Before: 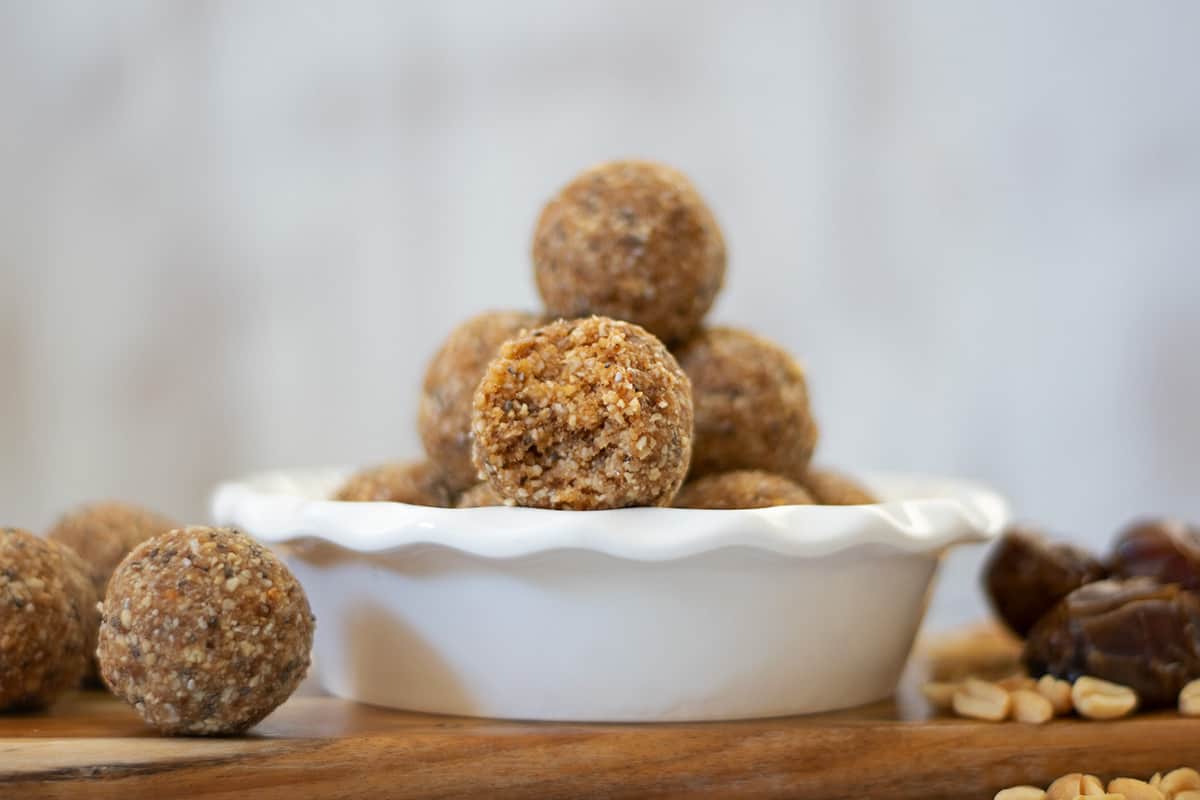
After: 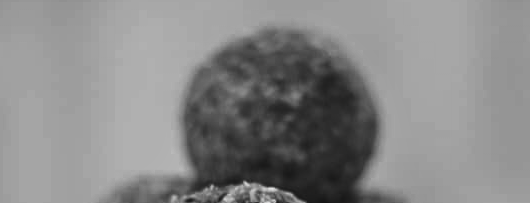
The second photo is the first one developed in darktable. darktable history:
crop: left 29.092%, top 16.846%, right 26.691%, bottom 57.742%
contrast brightness saturation: contrast -0.027, brightness -0.594, saturation -0.998
tone equalizer: -7 EV 0.157 EV, -6 EV 0.591 EV, -5 EV 1.17 EV, -4 EV 1.35 EV, -3 EV 1.13 EV, -2 EV 0.6 EV, -1 EV 0.155 EV
